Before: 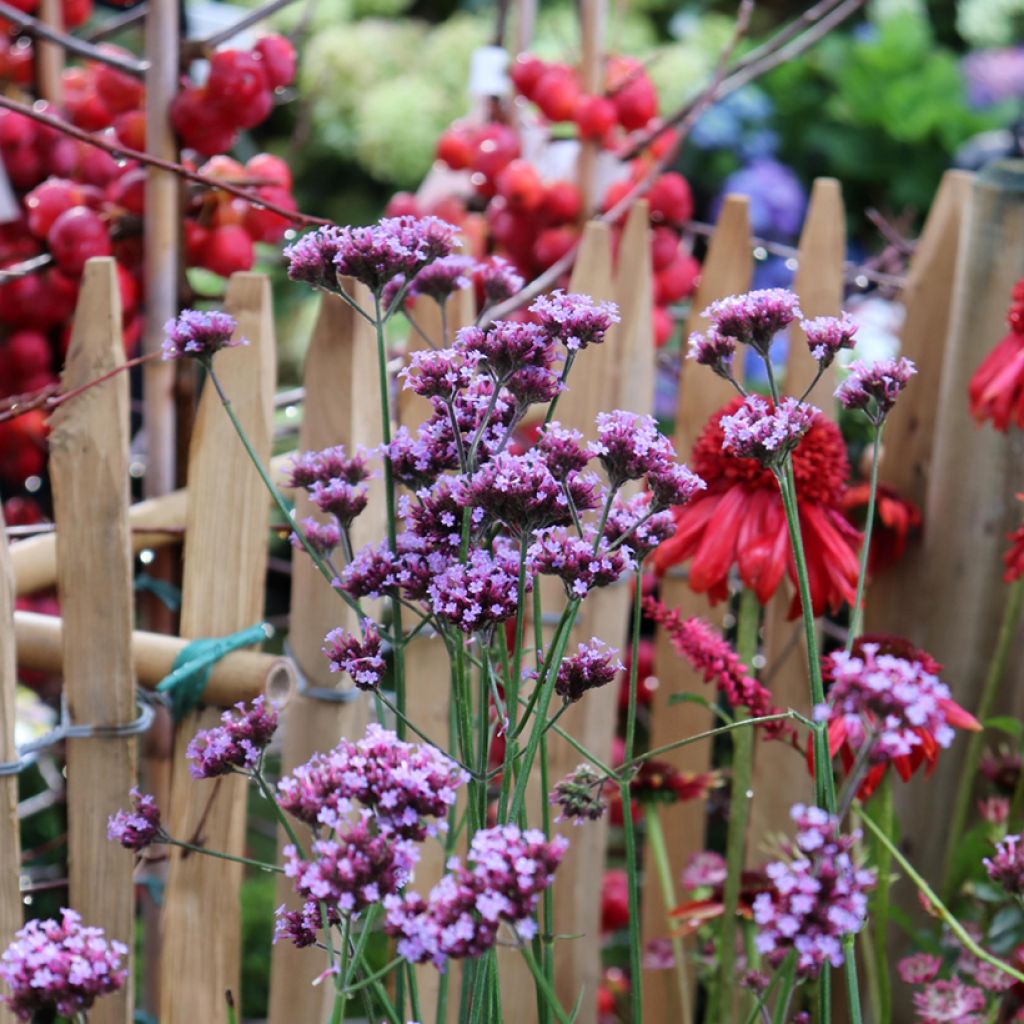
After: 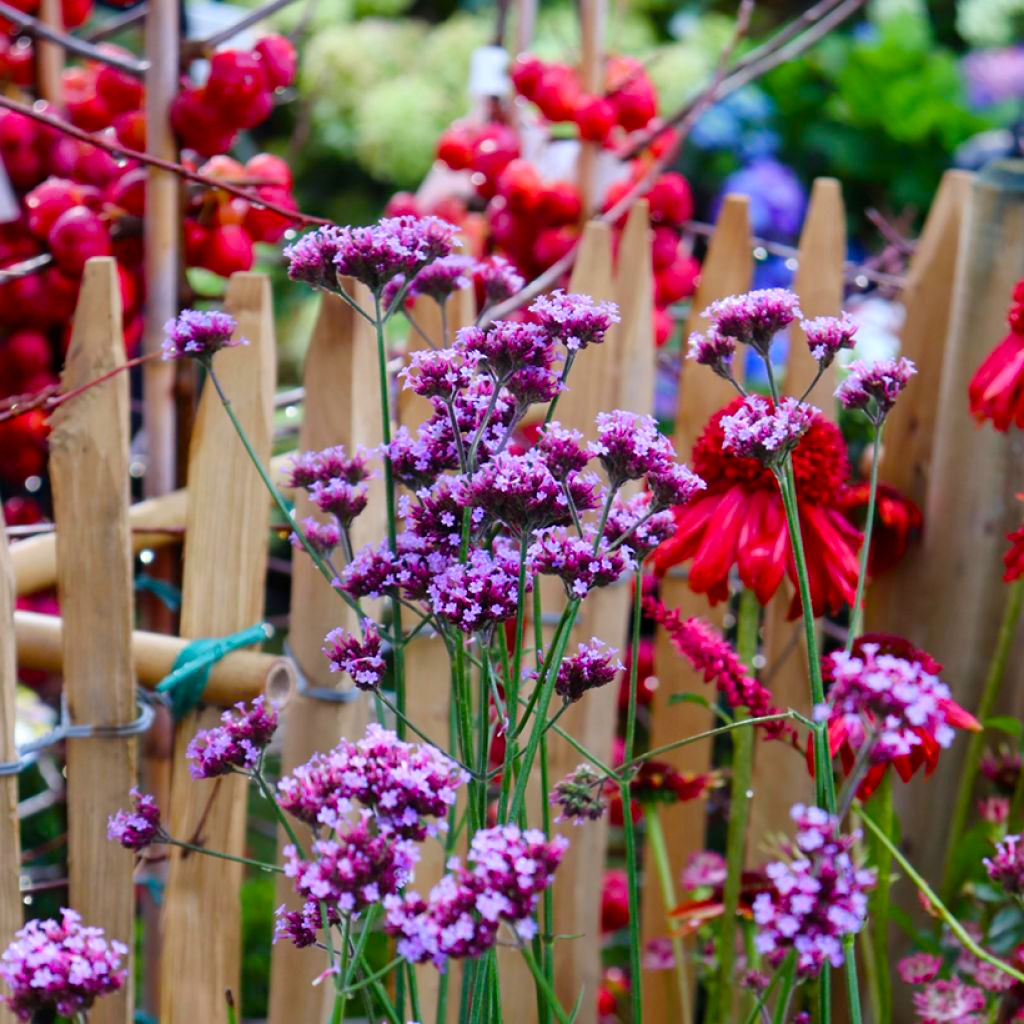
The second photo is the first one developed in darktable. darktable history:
color balance rgb: shadows lift › chroma 2.961%, shadows lift › hue 279.9°, linear chroma grading › global chroma 15.363%, perceptual saturation grading › global saturation 20%, perceptual saturation grading › highlights -25.017%, perceptual saturation grading › shadows 25.834%, global vibrance 20%
